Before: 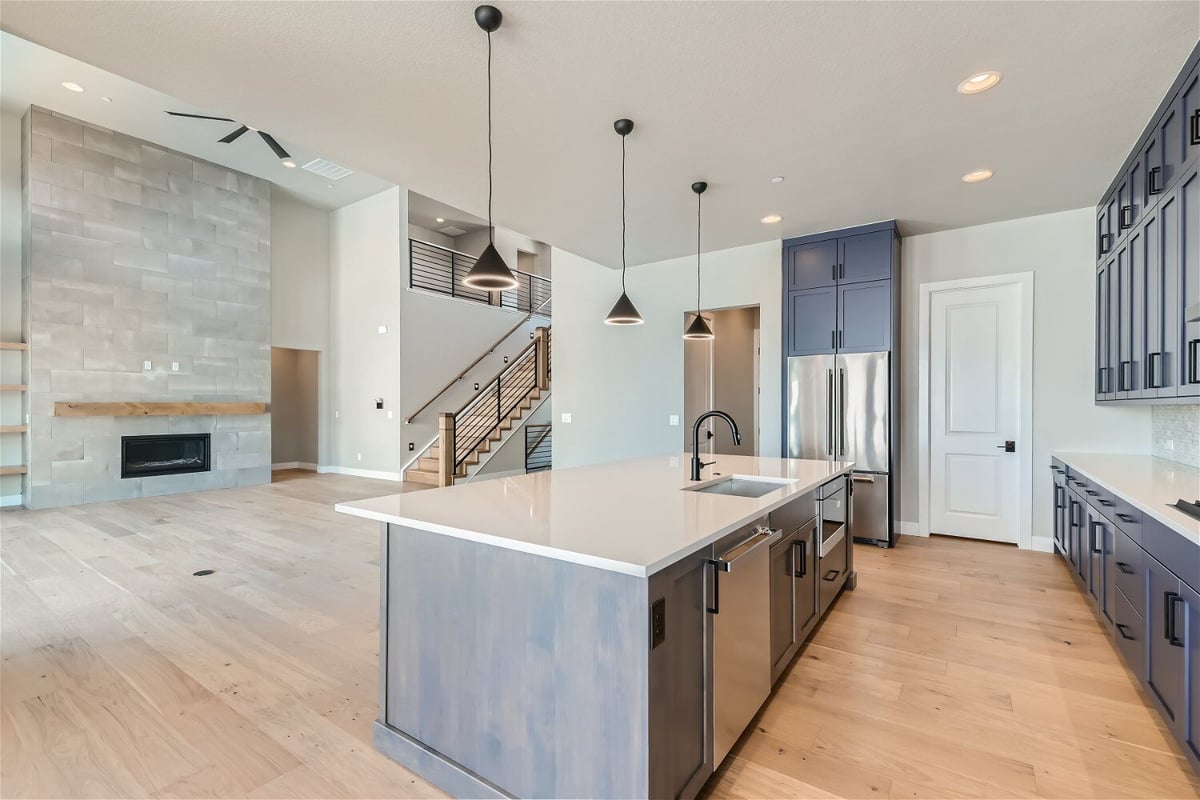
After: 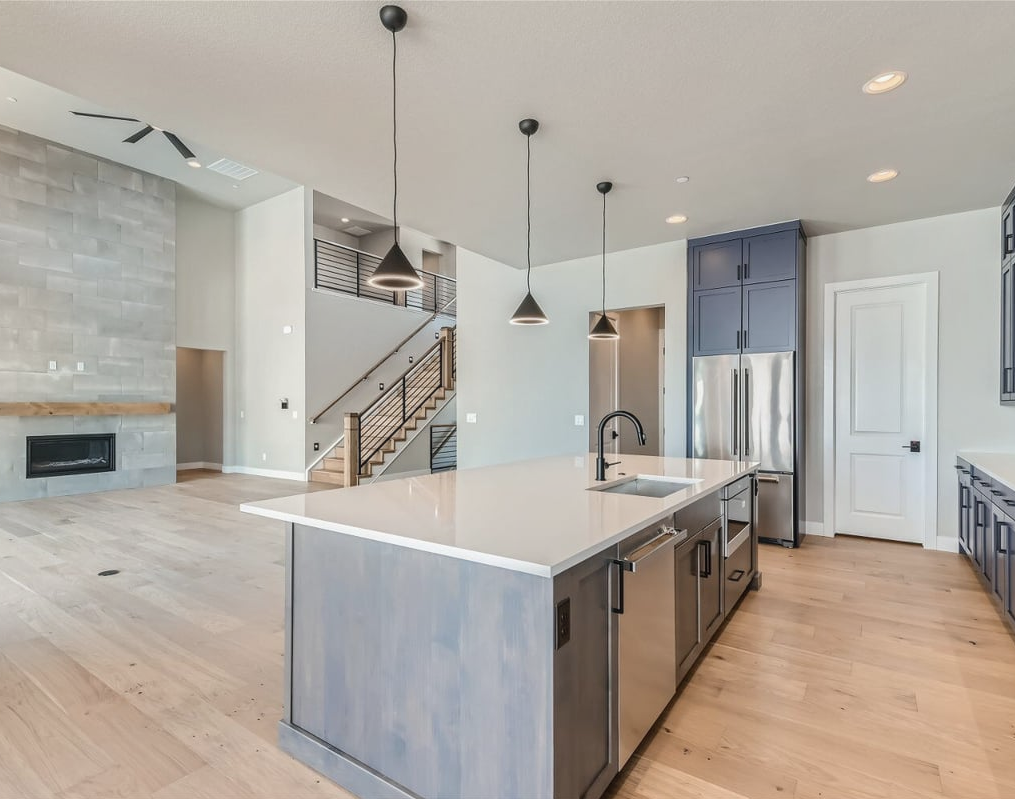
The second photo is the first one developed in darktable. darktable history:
local contrast: detail 130%
contrast brightness saturation: contrast -0.142, brightness 0.047, saturation -0.135
crop: left 7.942%, right 7.405%
